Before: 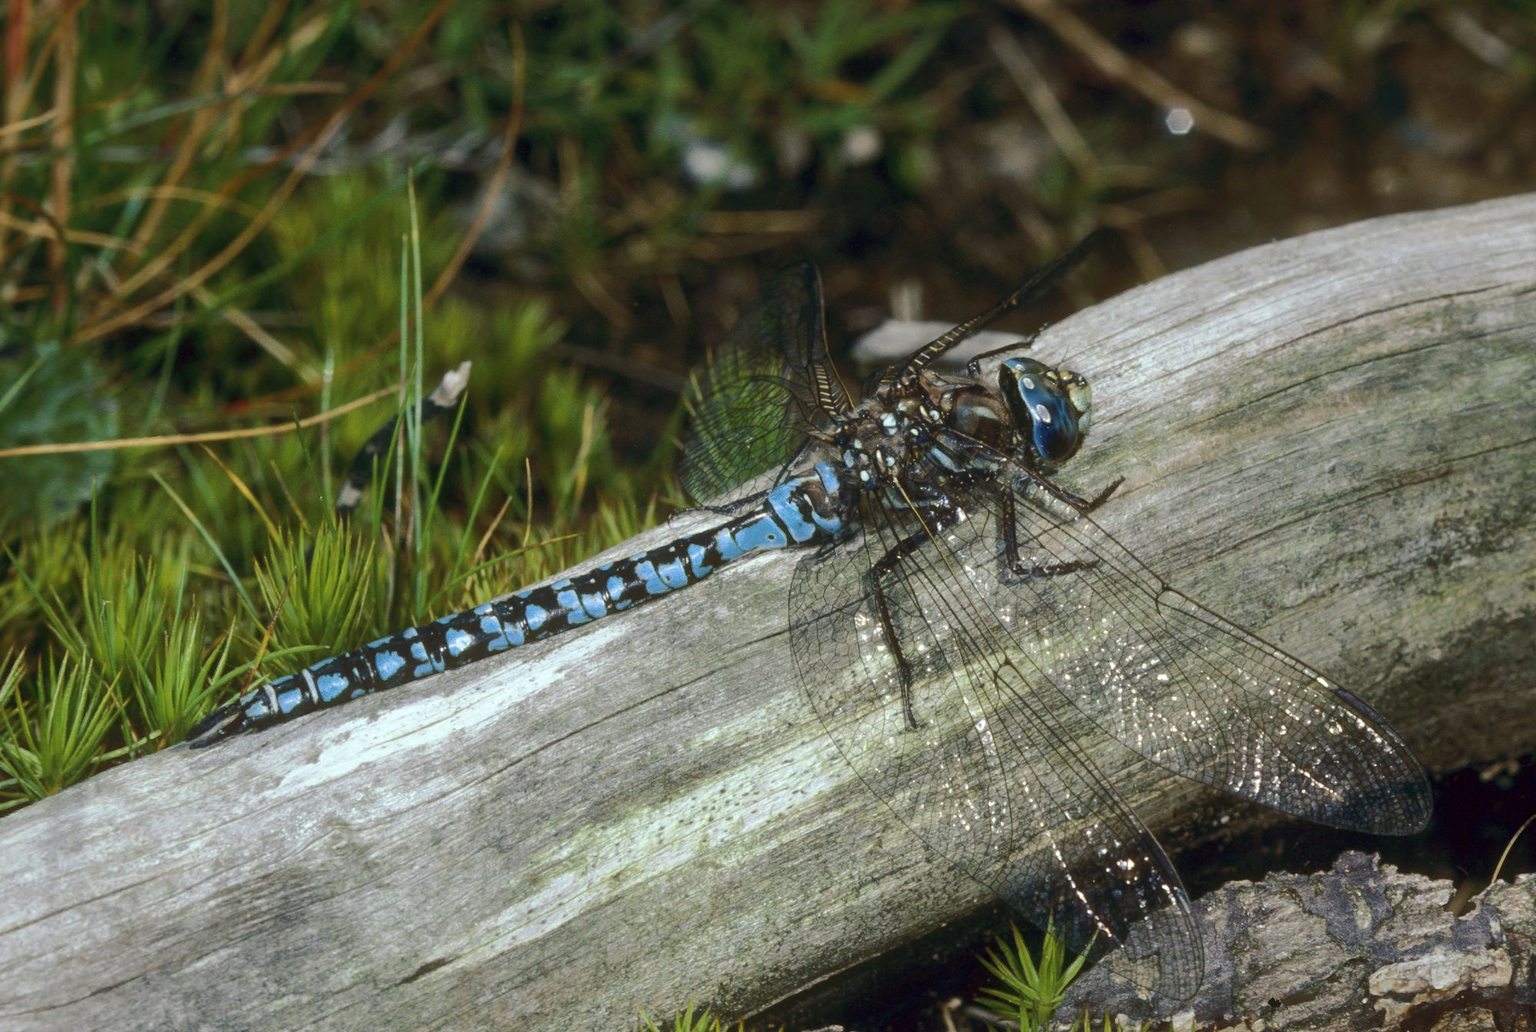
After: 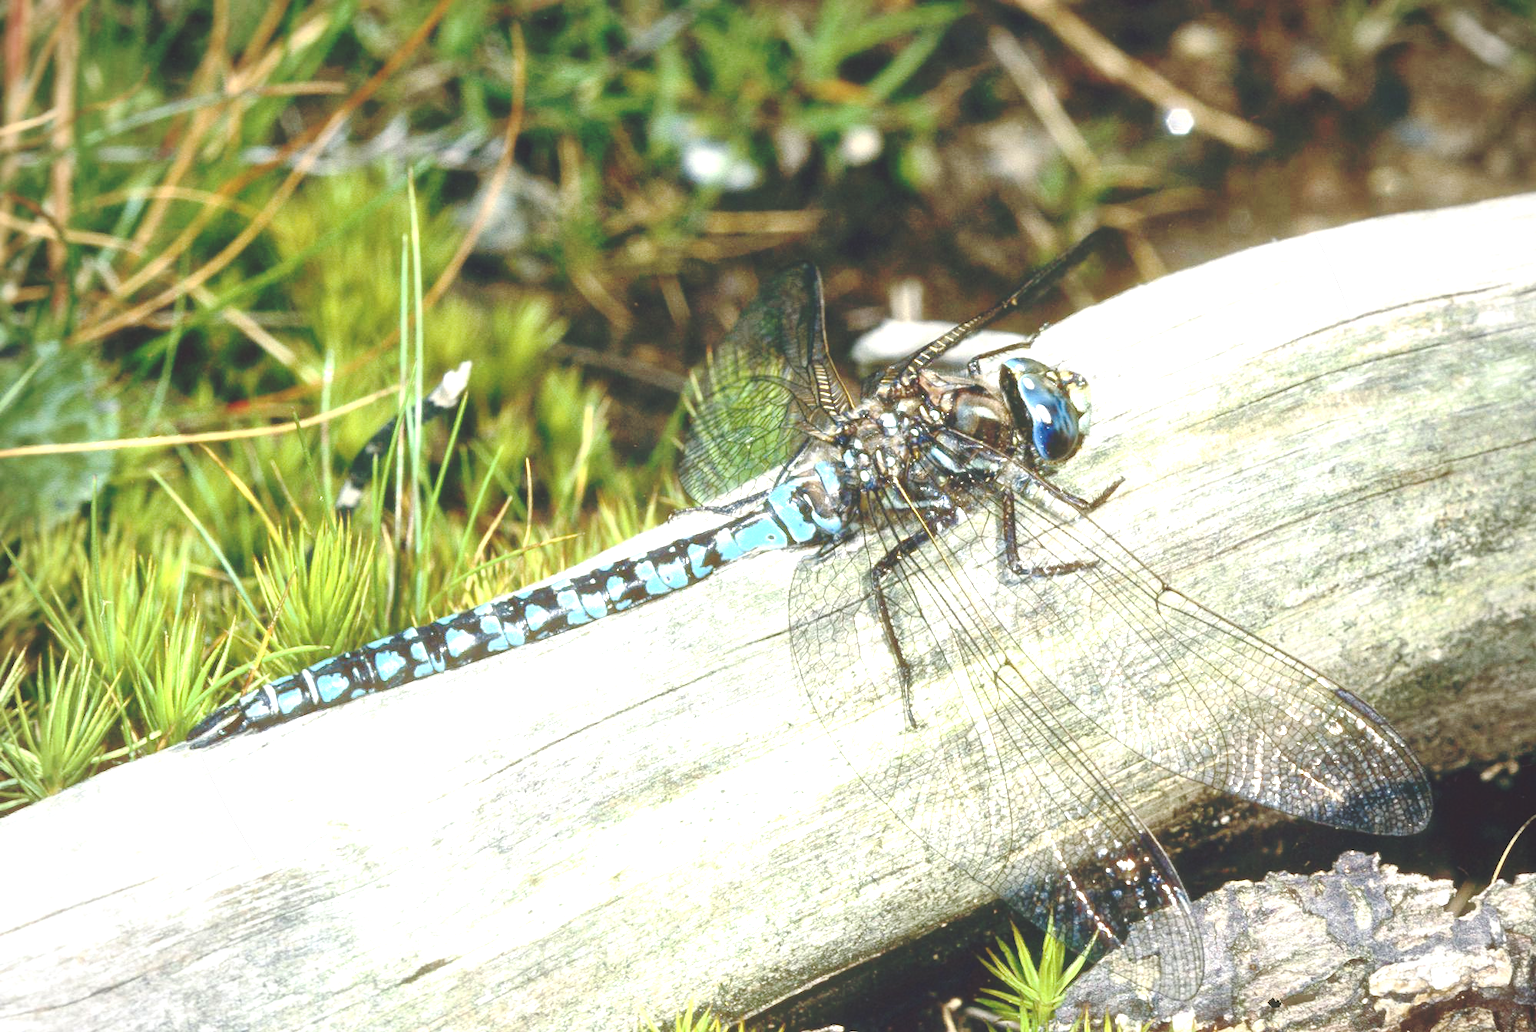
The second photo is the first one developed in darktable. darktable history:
exposure: black level correction 0, exposure 1.944 EV, compensate highlight preservation false
base curve: curves: ch0 [(0, 0.024) (0.055, 0.065) (0.121, 0.166) (0.236, 0.319) (0.693, 0.726) (1, 1)], preserve colors none
contrast brightness saturation: contrast 0.097, brightness 0.017, saturation 0.016
vignetting: fall-off radius 82.11%, unbound false
